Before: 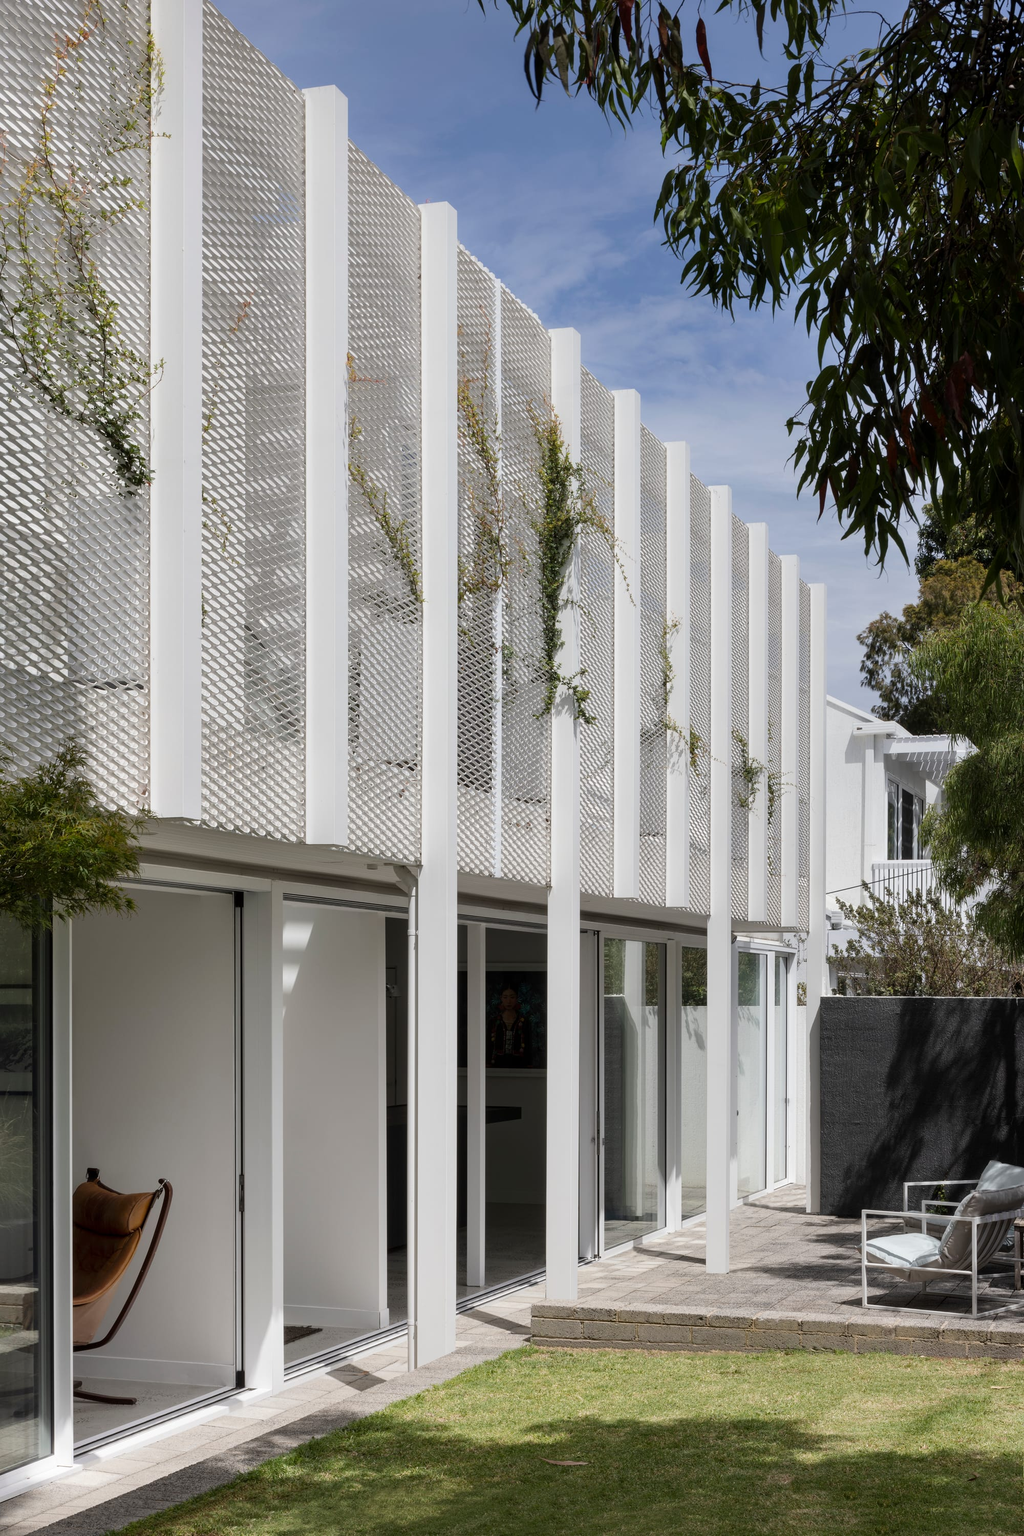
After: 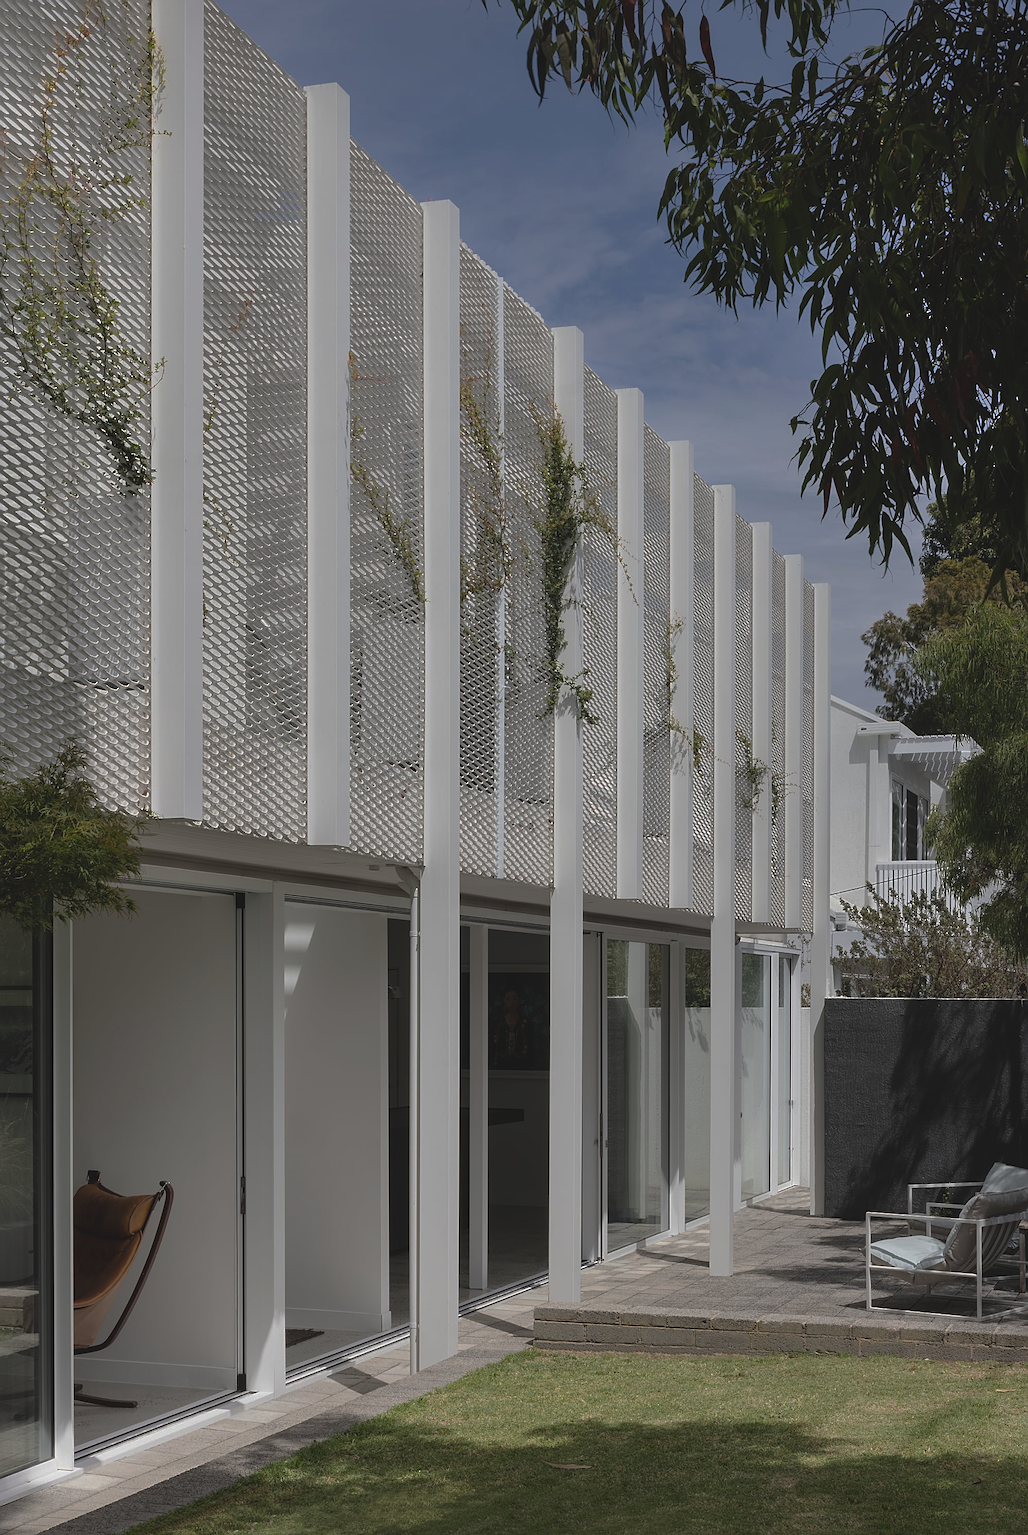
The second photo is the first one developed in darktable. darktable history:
base curve: curves: ch0 [(0, 0) (0.841, 0.609) (1, 1)], preserve colors none
crop: top 0.226%, bottom 0.199%
exposure: black level correction -0.015, exposure -0.133 EV, compensate exposure bias true, compensate highlight preservation false
sharpen: on, module defaults
